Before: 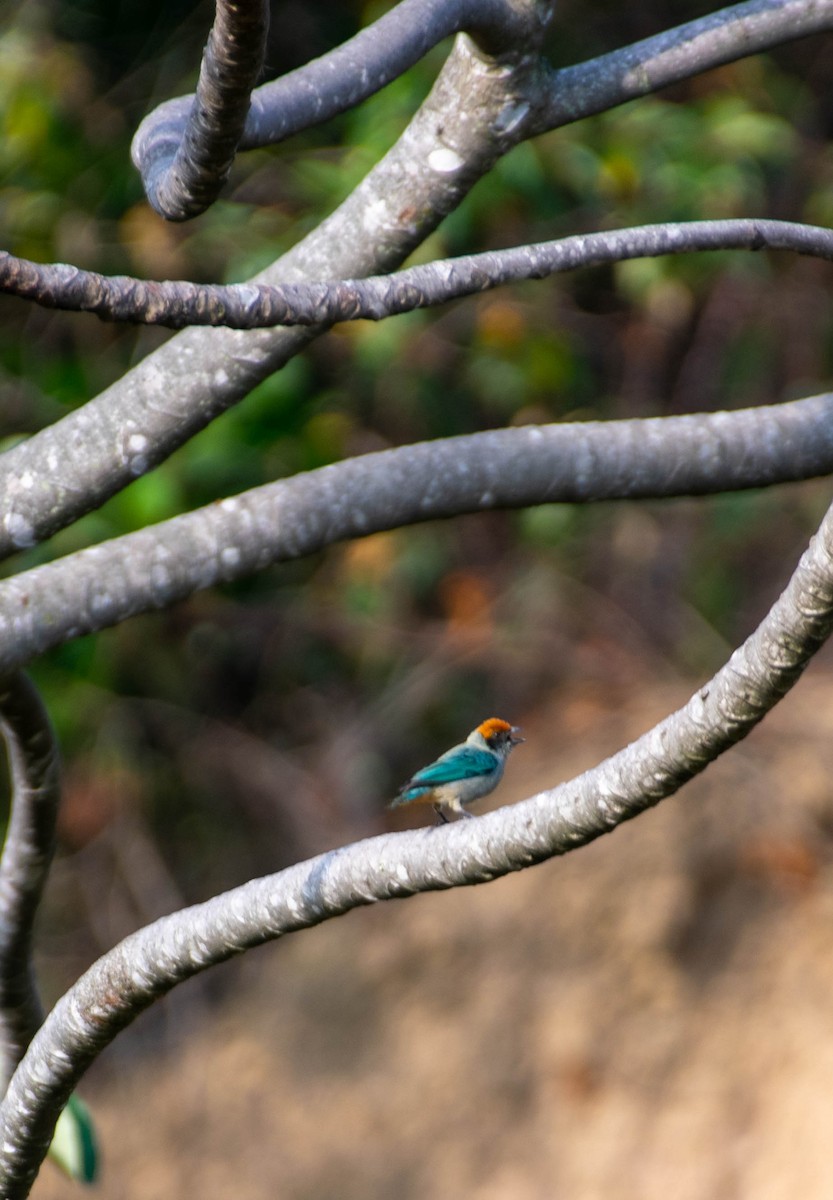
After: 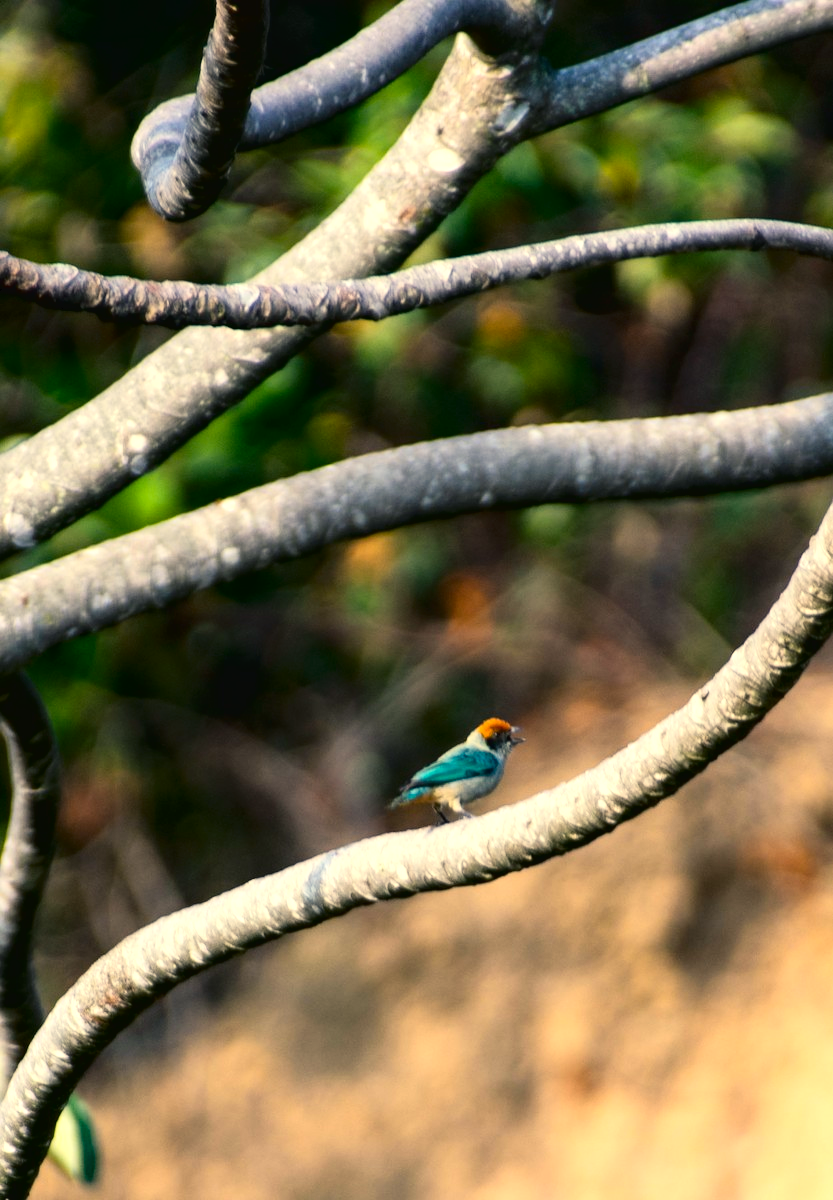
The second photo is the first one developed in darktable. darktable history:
color balance rgb: shadows lift › chroma 2.786%, shadows lift › hue 191.62°, power › hue 330.04°, highlights gain › chroma 8.037%, highlights gain › hue 81.29°, linear chroma grading › global chroma 14.835%, perceptual saturation grading › global saturation 0.364%
tone curve: curves: ch0 [(0, 0) (0.003, 0.025) (0.011, 0.025) (0.025, 0.025) (0.044, 0.026) (0.069, 0.033) (0.1, 0.053) (0.136, 0.078) (0.177, 0.108) (0.224, 0.153) (0.277, 0.213) (0.335, 0.286) (0.399, 0.372) (0.468, 0.467) (0.543, 0.565) (0.623, 0.675) (0.709, 0.775) (0.801, 0.863) (0.898, 0.936) (1, 1)], color space Lab, independent channels, preserve colors none
tone equalizer: -8 EV -0.412 EV, -7 EV -0.39 EV, -6 EV -0.352 EV, -5 EV -0.212 EV, -3 EV 0.252 EV, -2 EV 0.312 EV, -1 EV 0.398 EV, +0 EV 0.429 EV
